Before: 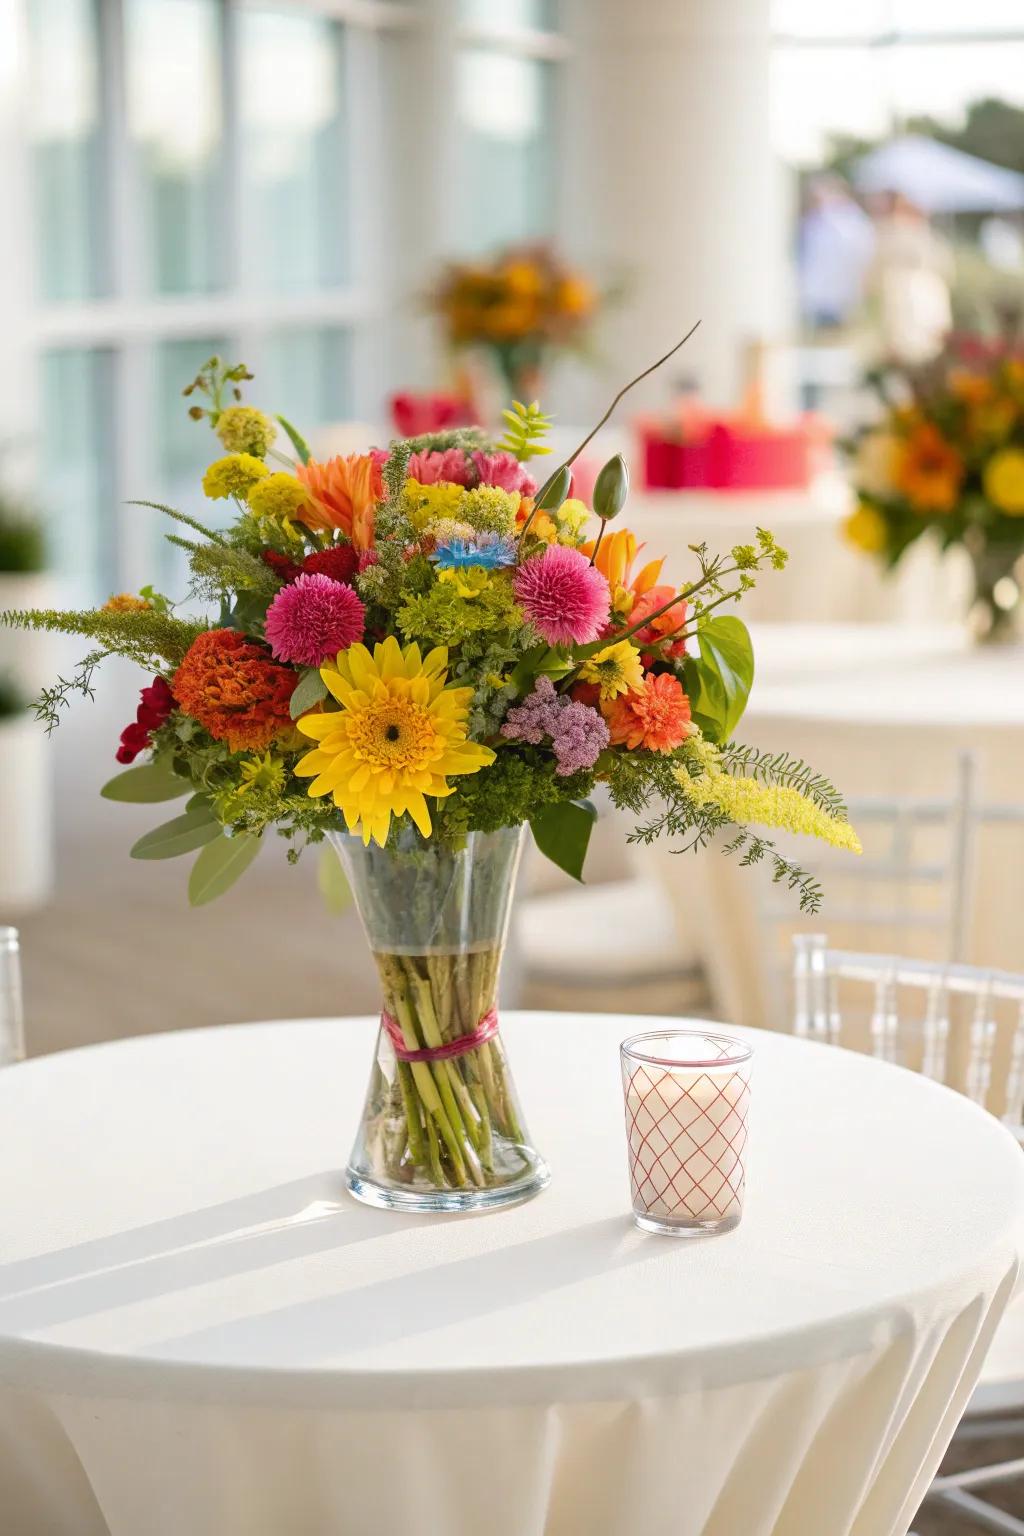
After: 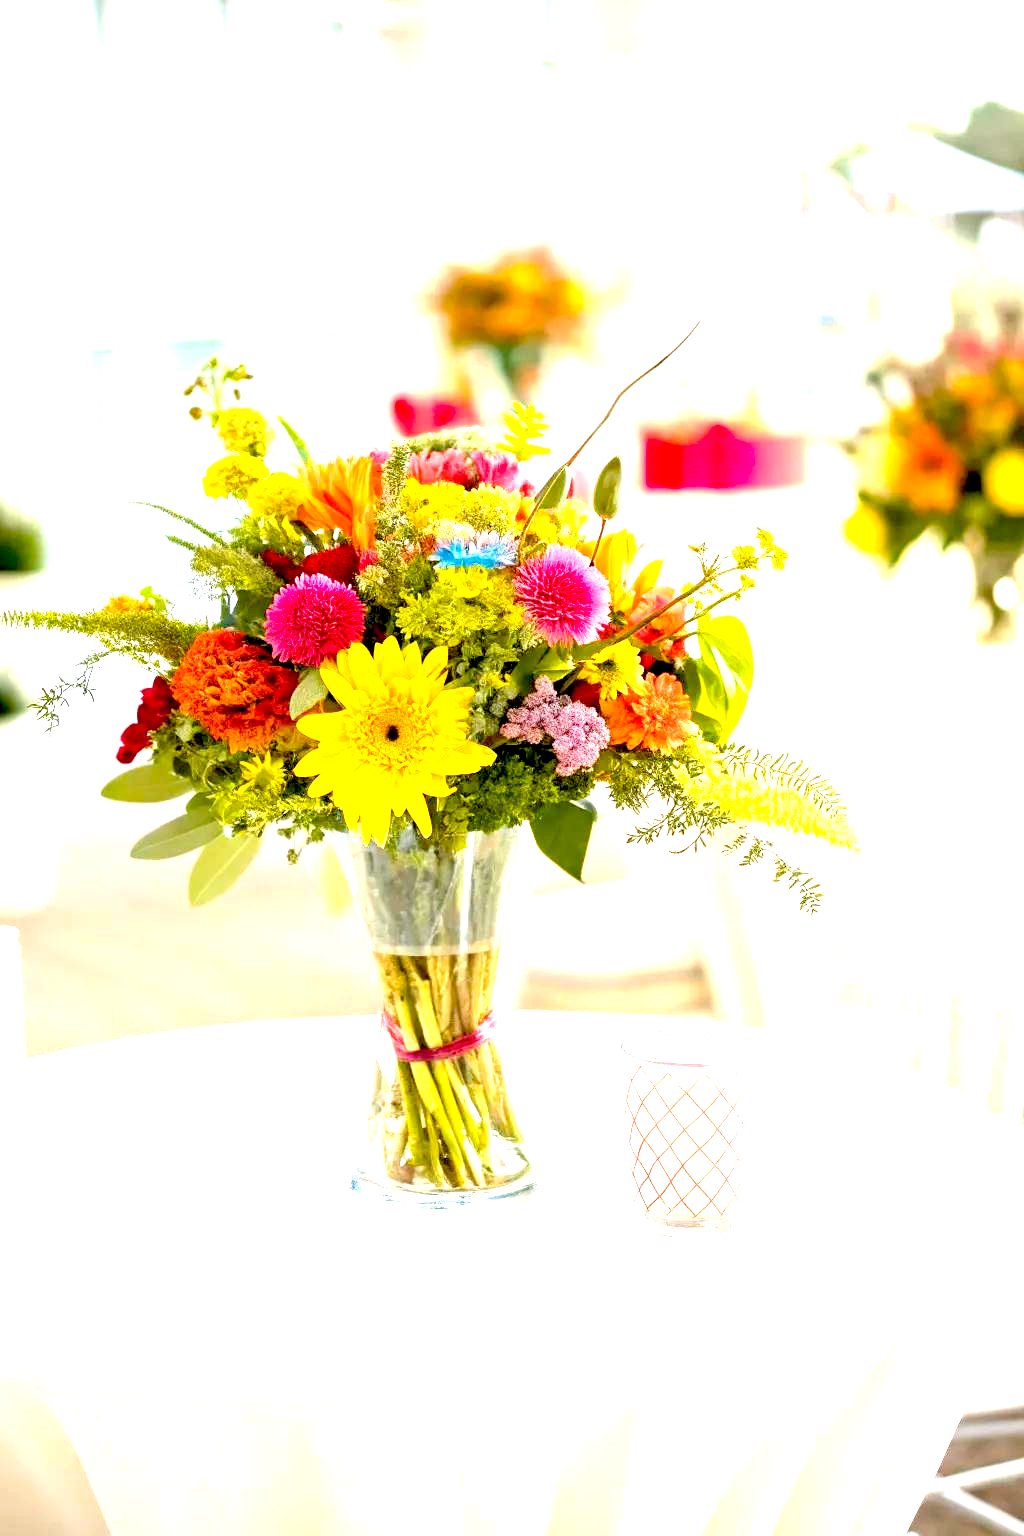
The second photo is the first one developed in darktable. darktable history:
exposure: black level correction 0.016, exposure 1.774 EV, compensate highlight preservation false
color balance rgb: perceptual saturation grading › global saturation 10%, global vibrance 10%
